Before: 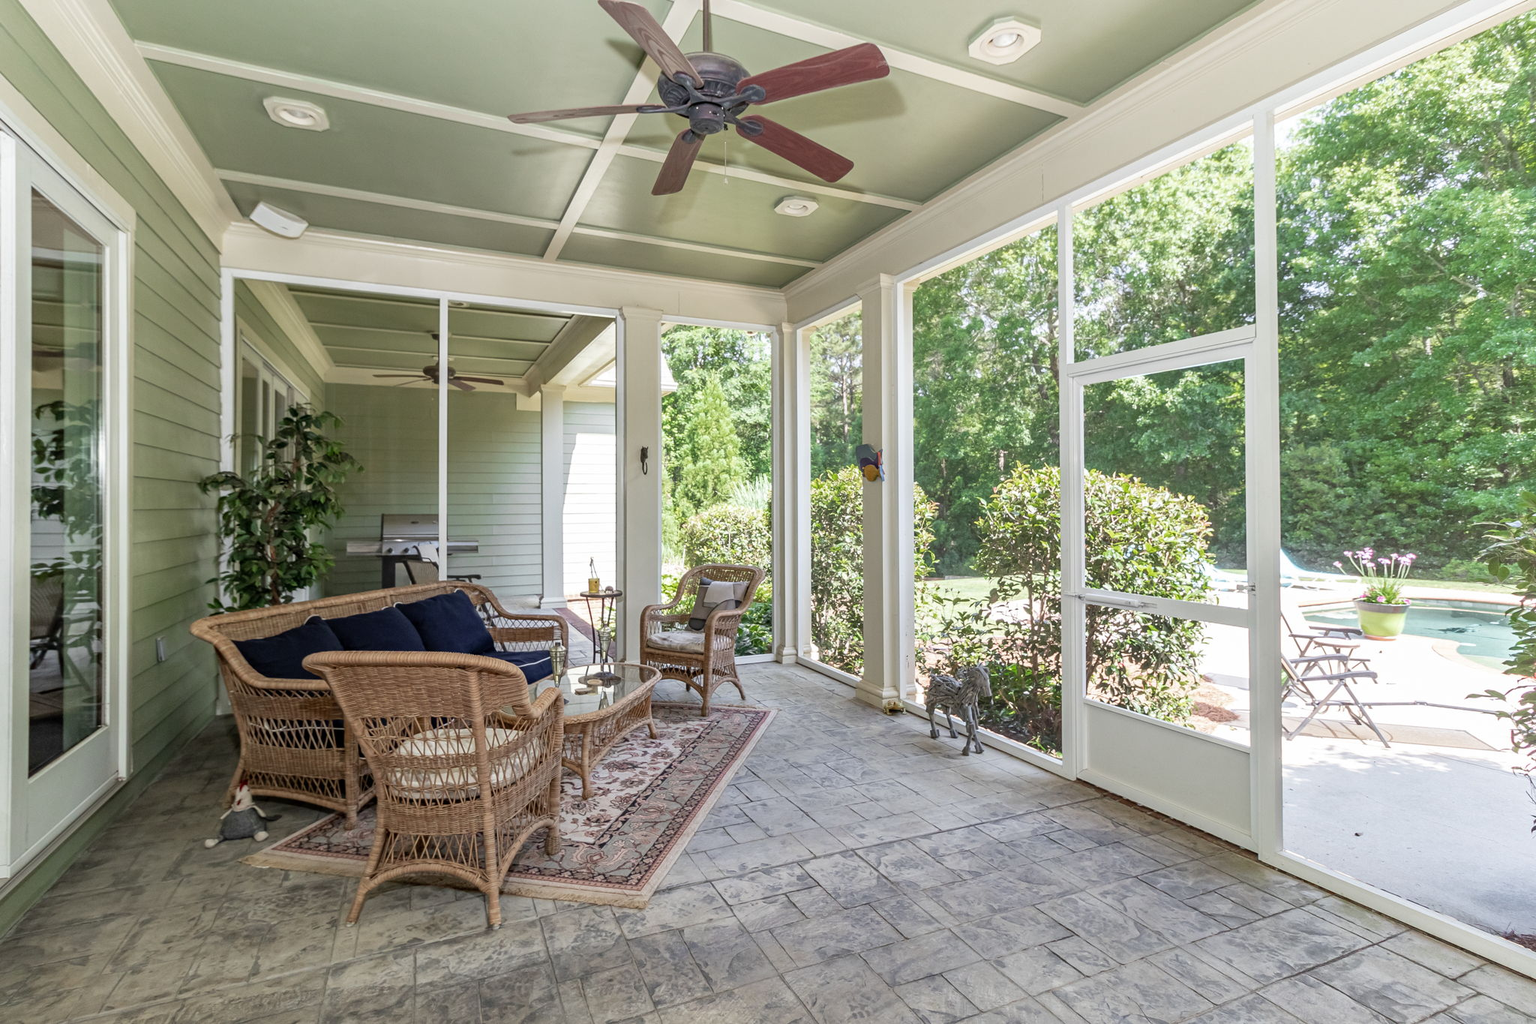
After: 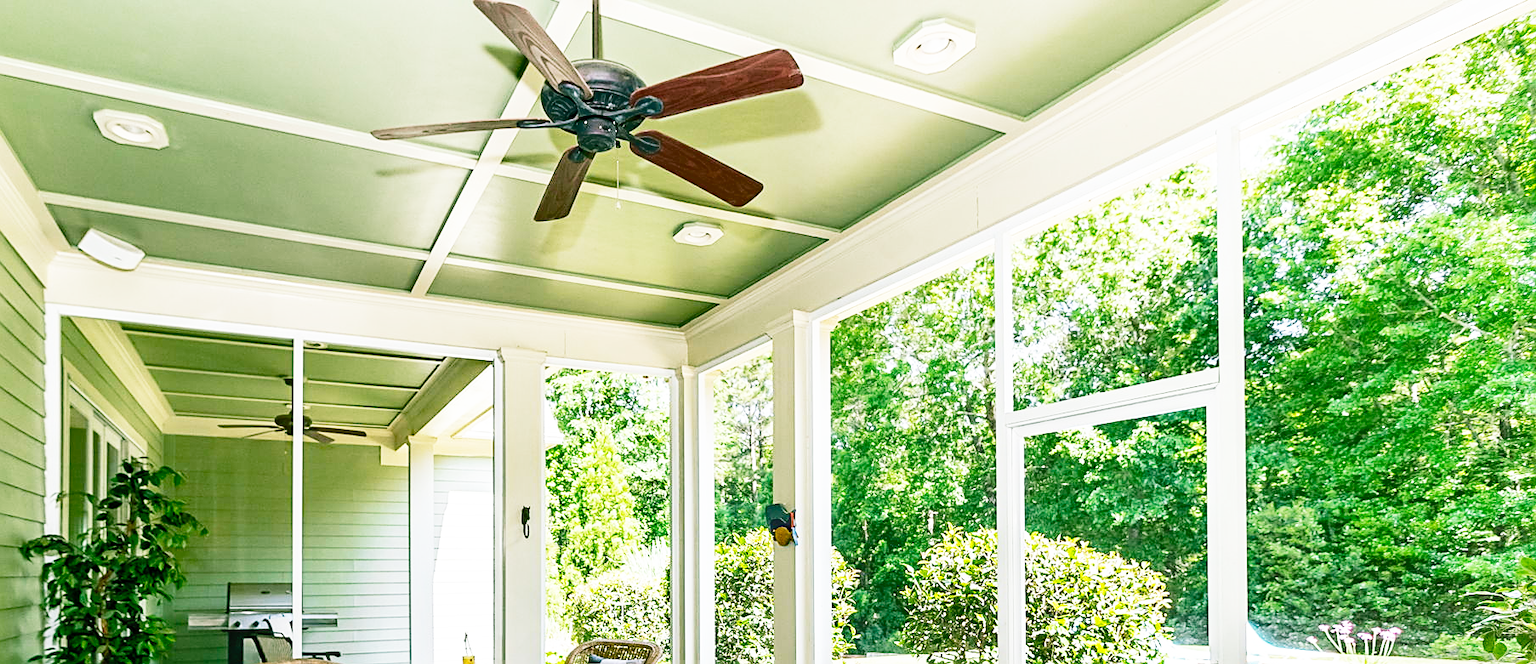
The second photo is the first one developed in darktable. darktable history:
crop and rotate: left 11.776%, bottom 42.727%
color balance rgb: shadows lift › chroma 12.055%, shadows lift › hue 132.75°, perceptual saturation grading › global saturation 18.66%, global vibrance 20%
base curve: curves: ch0 [(0, 0) (0.012, 0.01) (0.073, 0.168) (0.31, 0.711) (0.645, 0.957) (1, 1)], preserve colors none
contrast brightness saturation: contrast 0.053, brightness 0.055, saturation 0.013
sharpen: on, module defaults
shadows and highlights: radius 336.52, shadows 29.02, soften with gaussian
